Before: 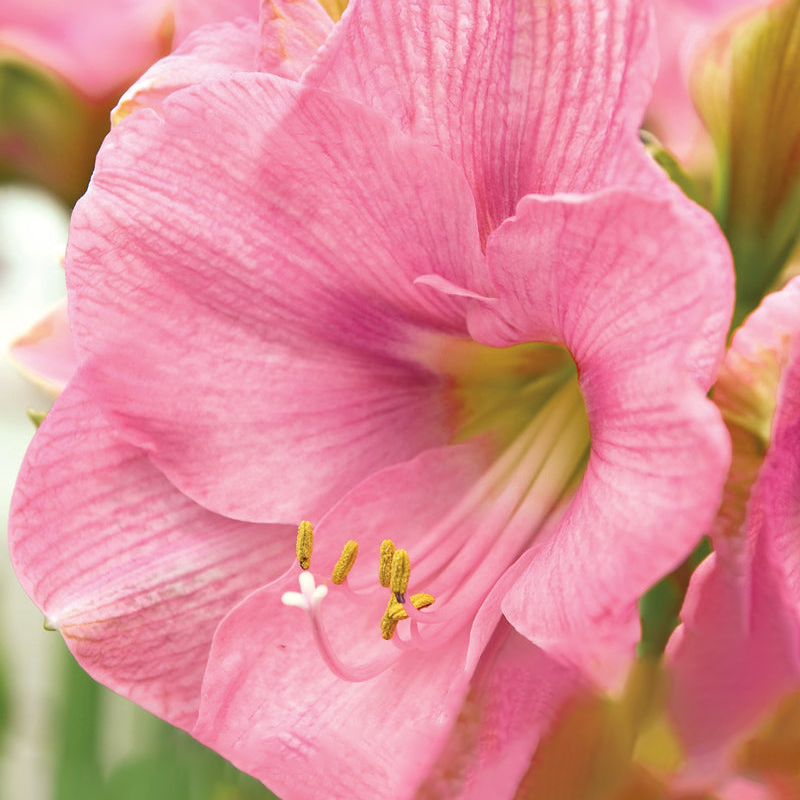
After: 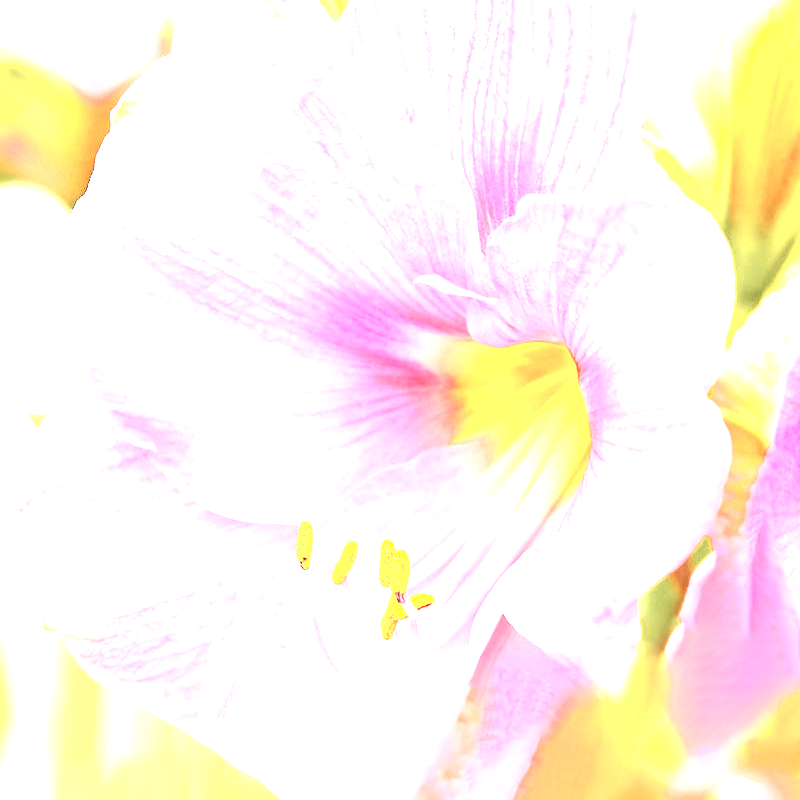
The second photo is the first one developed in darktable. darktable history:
levels: levels [0, 0.352, 0.703]
contrast brightness saturation: contrast 0.2, brightness 0.16, saturation 0.22
tone curve: curves: ch0 [(0, 0) (0.21, 0.21) (0.43, 0.586) (0.65, 0.793) (1, 1)]; ch1 [(0, 0) (0.382, 0.447) (0.492, 0.484) (0.544, 0.547) (0.583, 0.578) (0.599, 0.595) (0.67, 0.673) (1, 1)]; ch2 [(0, 0) (0.411, 0.382) (0.492, 0.5) (0.531, 0.534) (0.56, 0.573) (0.599, 0.602) (0.696, 0.693) (1, 1)], color space Lab, independent channels, preserve colors none
